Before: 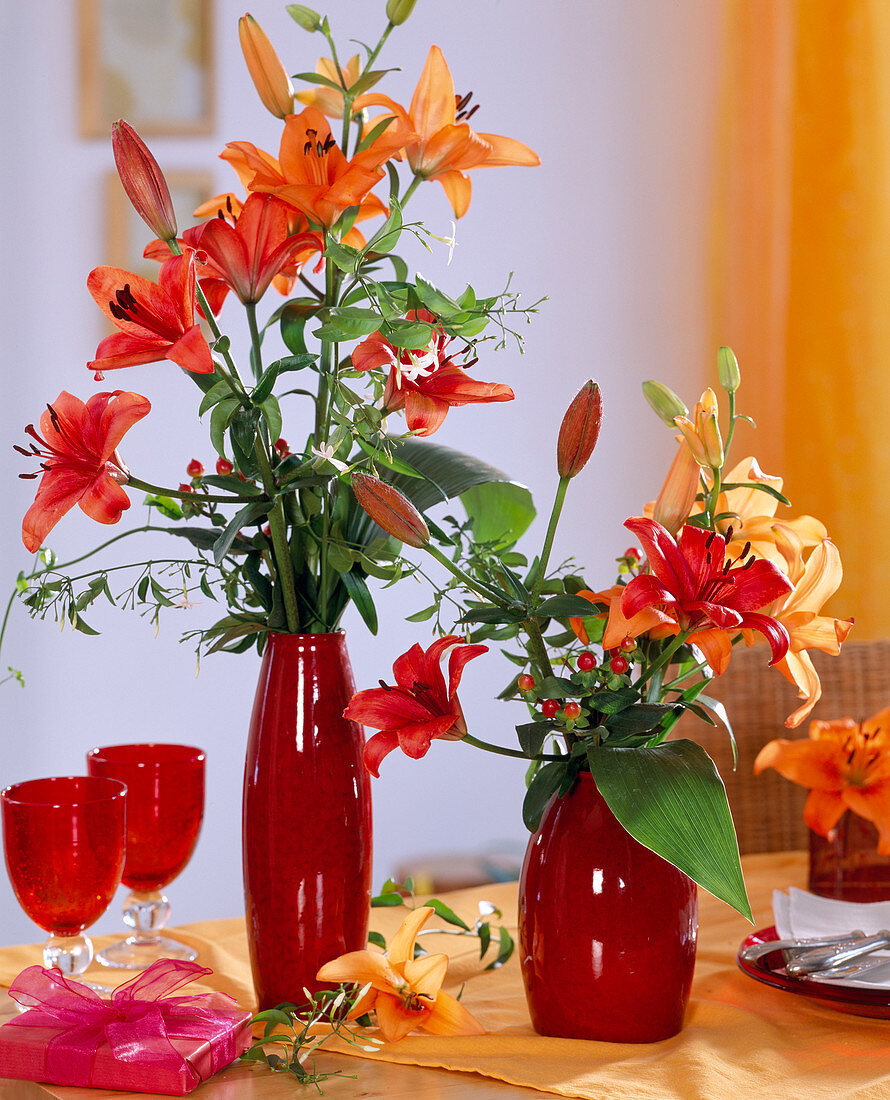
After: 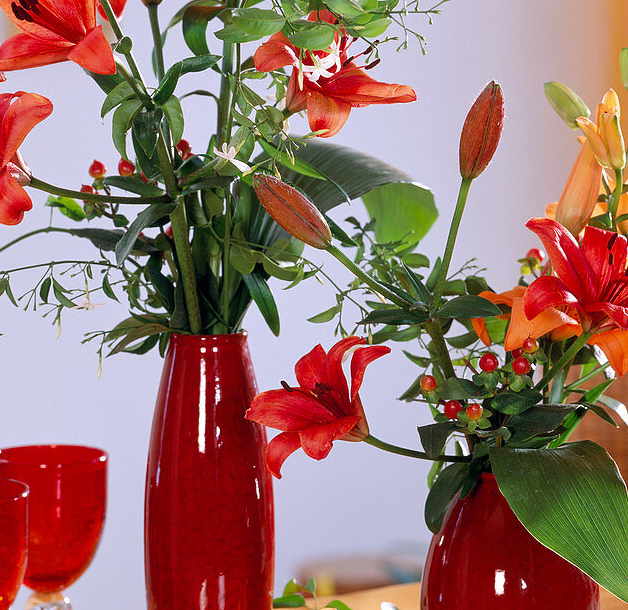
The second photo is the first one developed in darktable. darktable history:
crop: left 11.124%, top 27.196%, right 18.248%, bottom 17.309%
